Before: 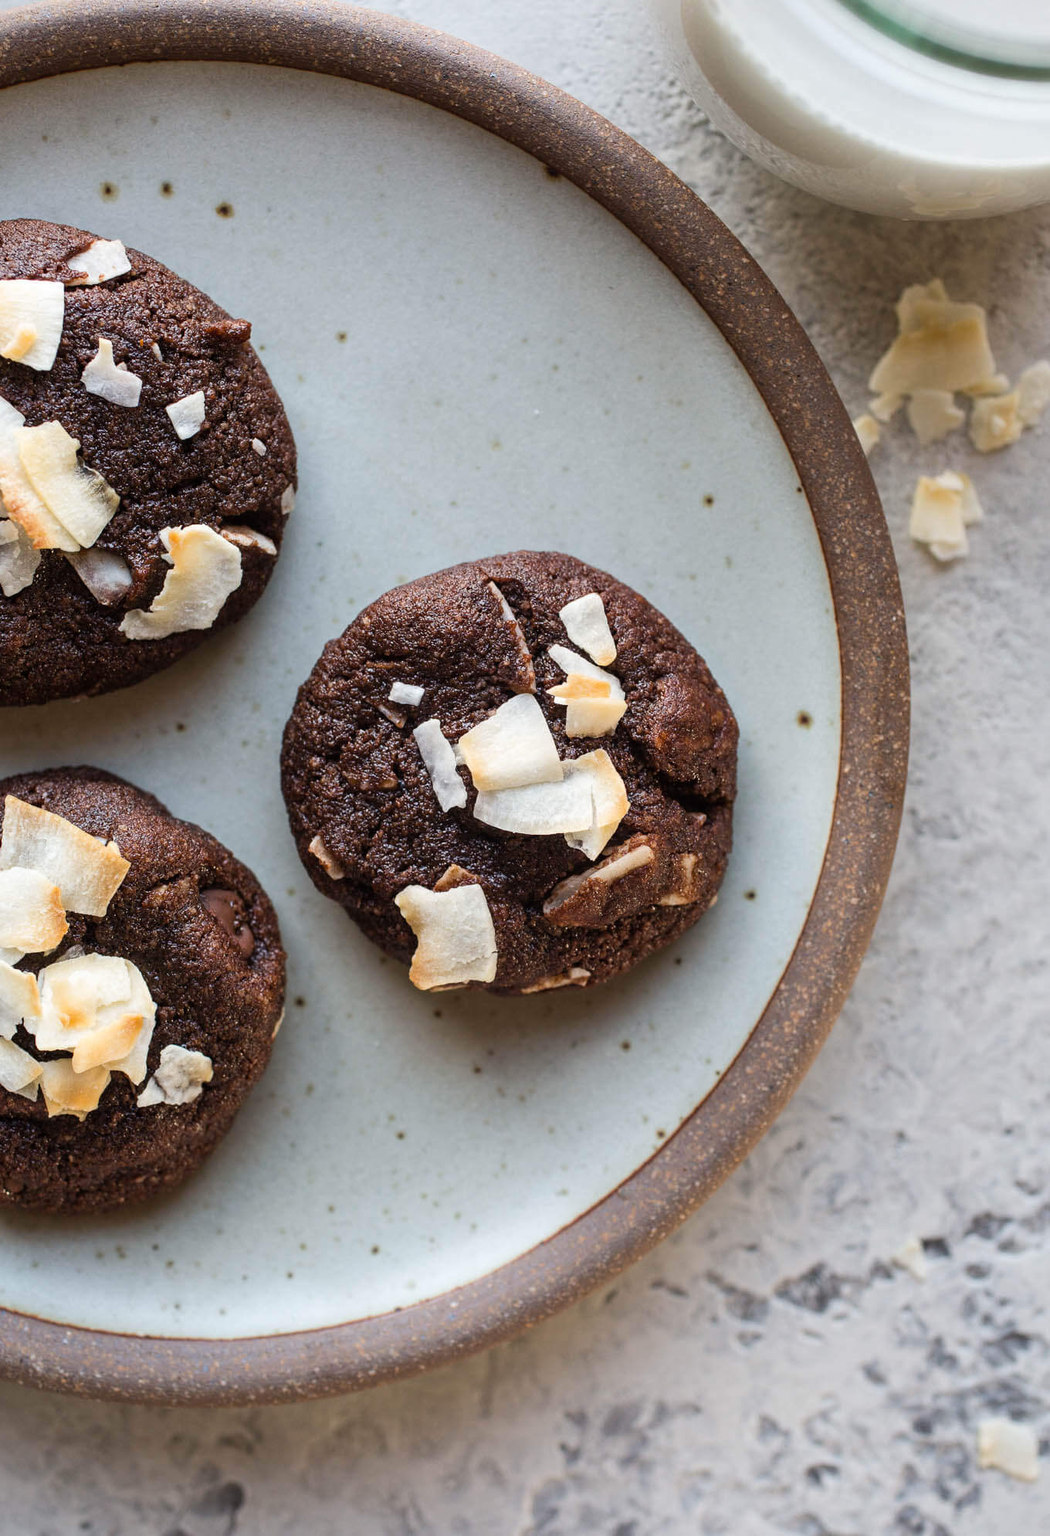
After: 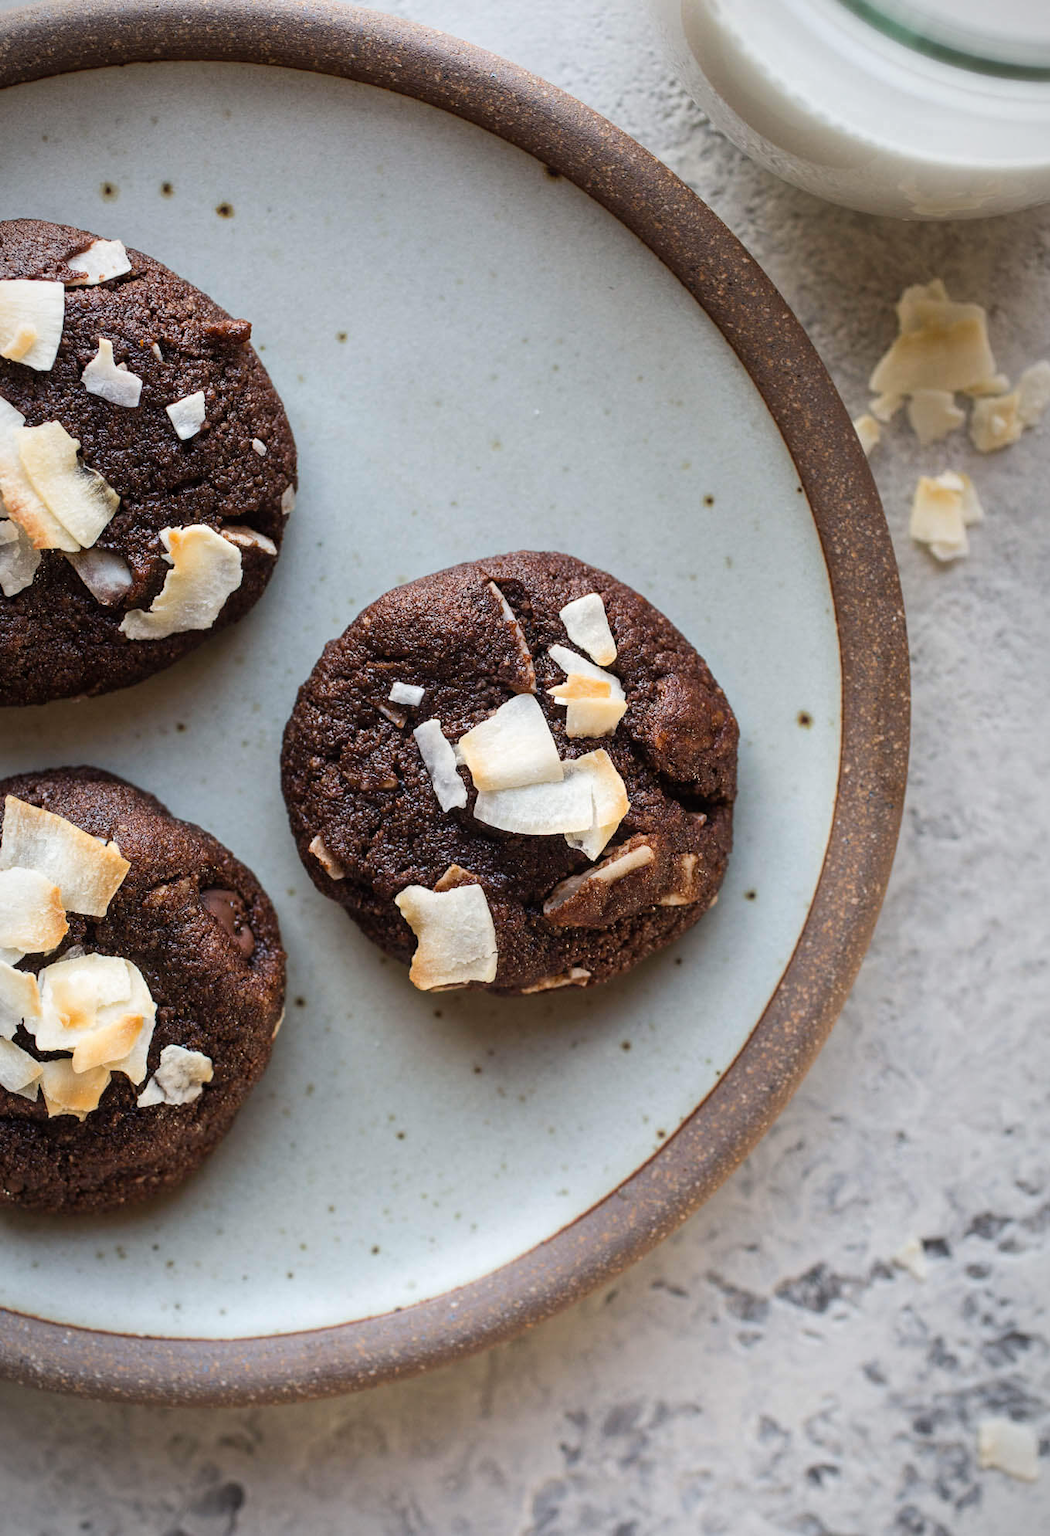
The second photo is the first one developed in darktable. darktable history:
vignetting: fall-off start 97.09%, fall-off radius 99.75%, width/height ratio 0.61
